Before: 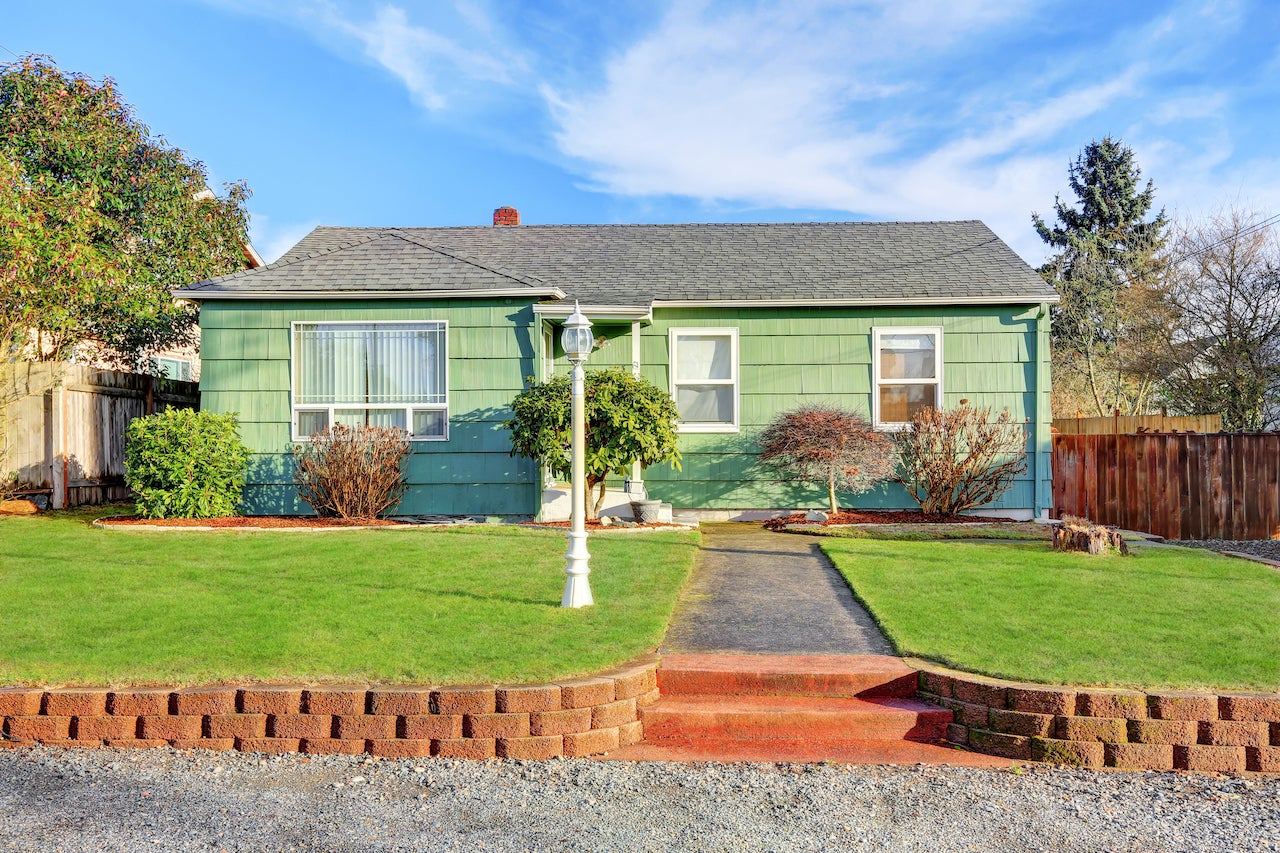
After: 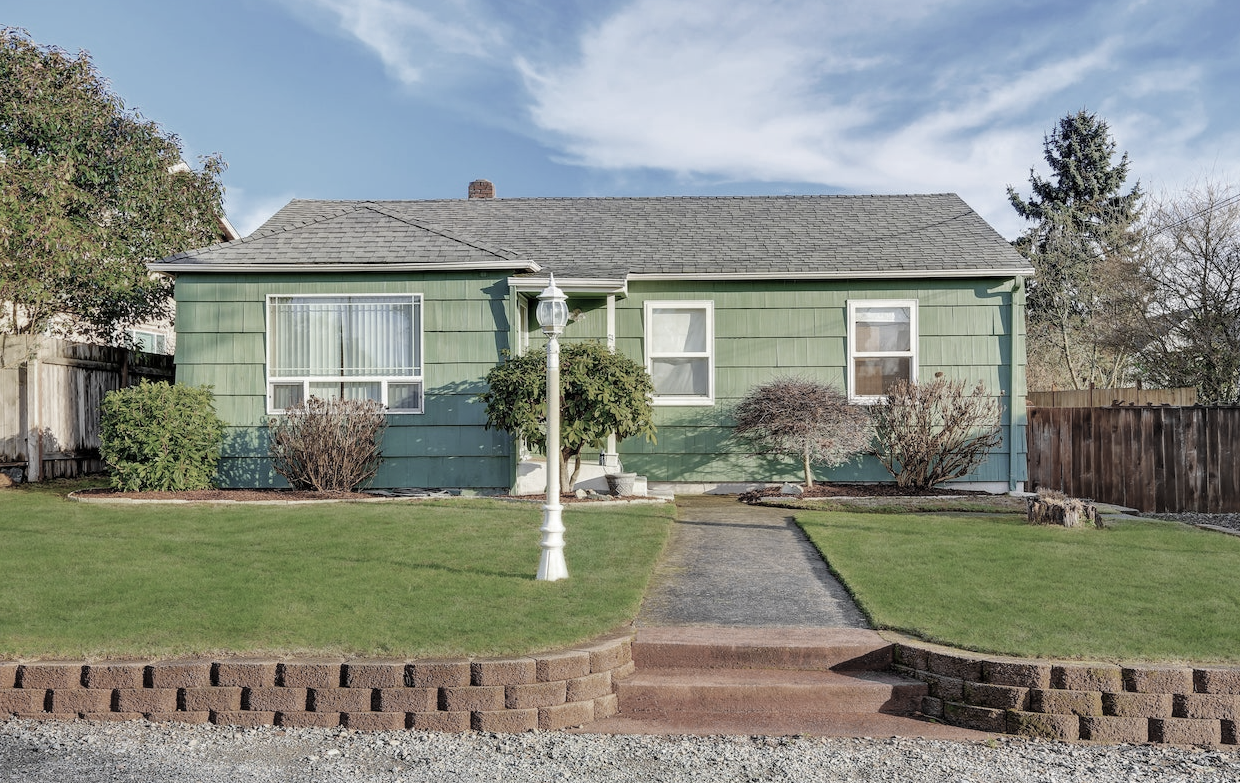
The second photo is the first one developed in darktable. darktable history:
crop: left 1.964%, top 3.251%, right 1.122%, bottom 4.933%
color zones: curves: ch0 [(0, 0.487) (0.241, 0.395) (0.434, 0.373) (0.658, 0.412) (0.838, 0.487)]; ch1 [(0, 0) (0.053, 0.053) (0.211, 0.202) (0.579, 0.259) (0.781, 0.241)]
